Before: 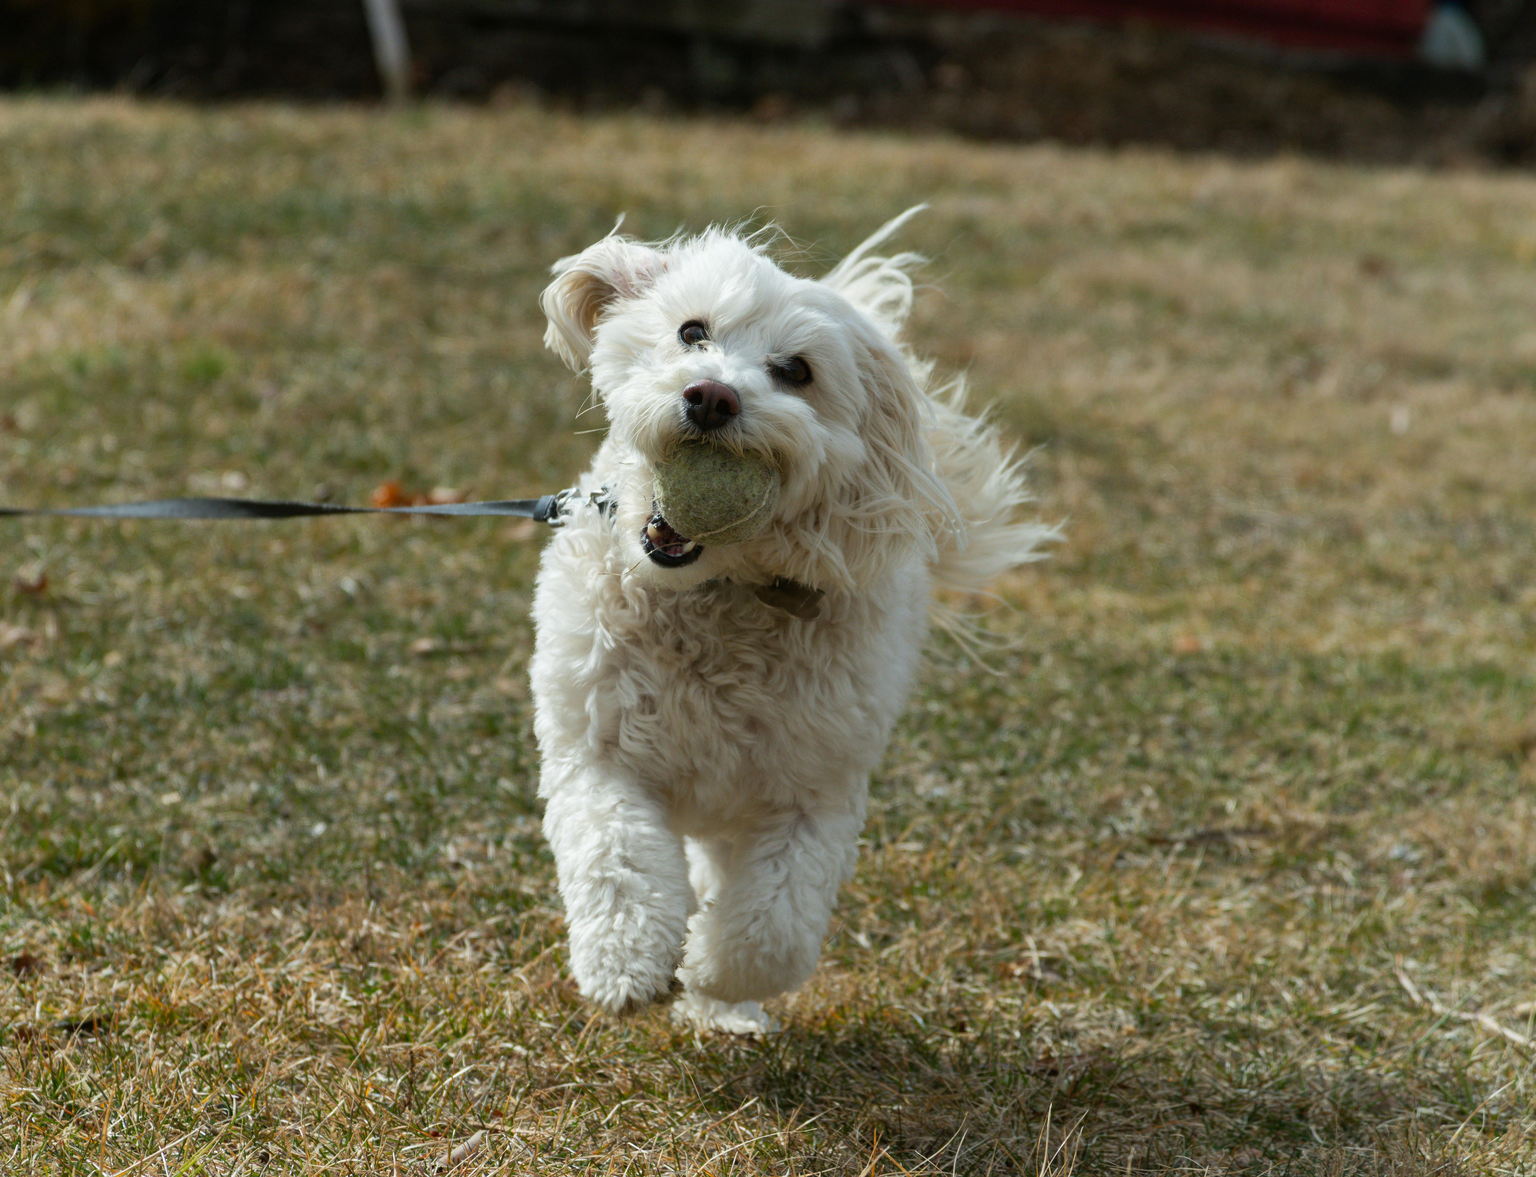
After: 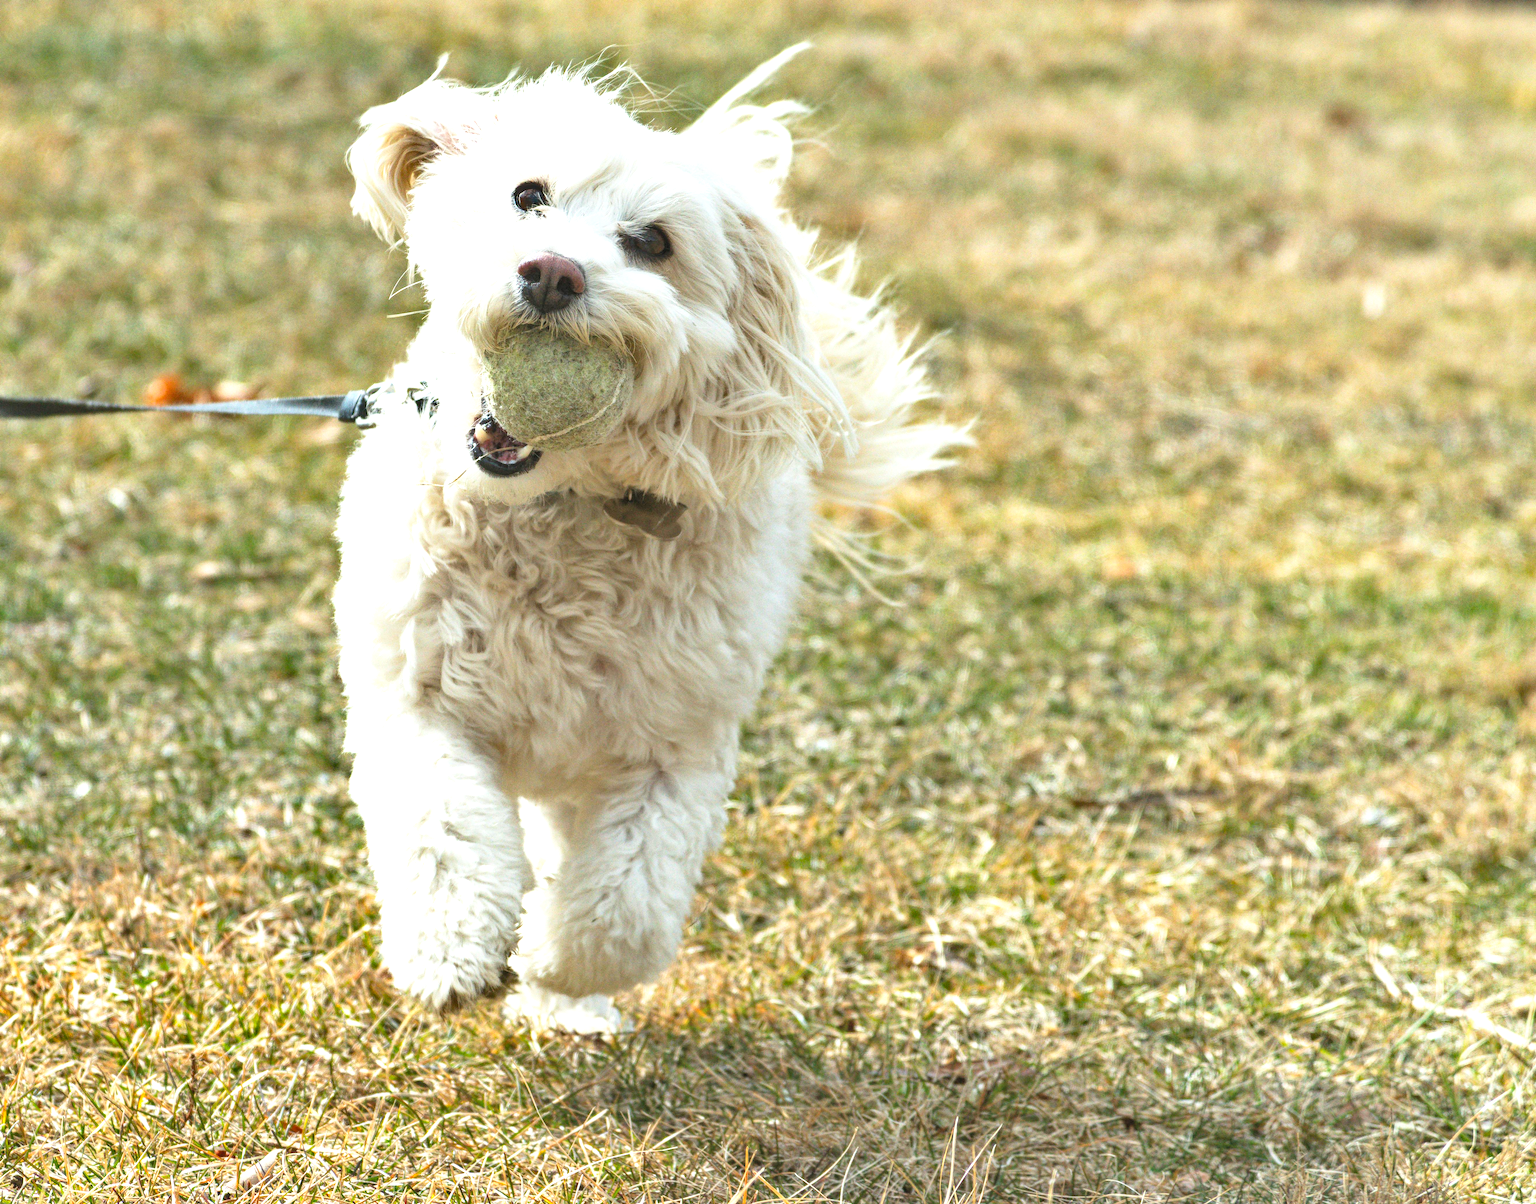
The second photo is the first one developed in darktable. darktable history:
crop: left 16.29%, top 14.326%
base curve: curves: ch0 [(0, 0) (0.666, 0.806) (1, 1)], preserve colors none
shadows and highlights: soften with gaussian
contrast brightness saturation: brightness 0.276
exposure: black level correction 0, exposure 1.097 EV, compensate highlight preservation false
local contrast: on, module defaults
